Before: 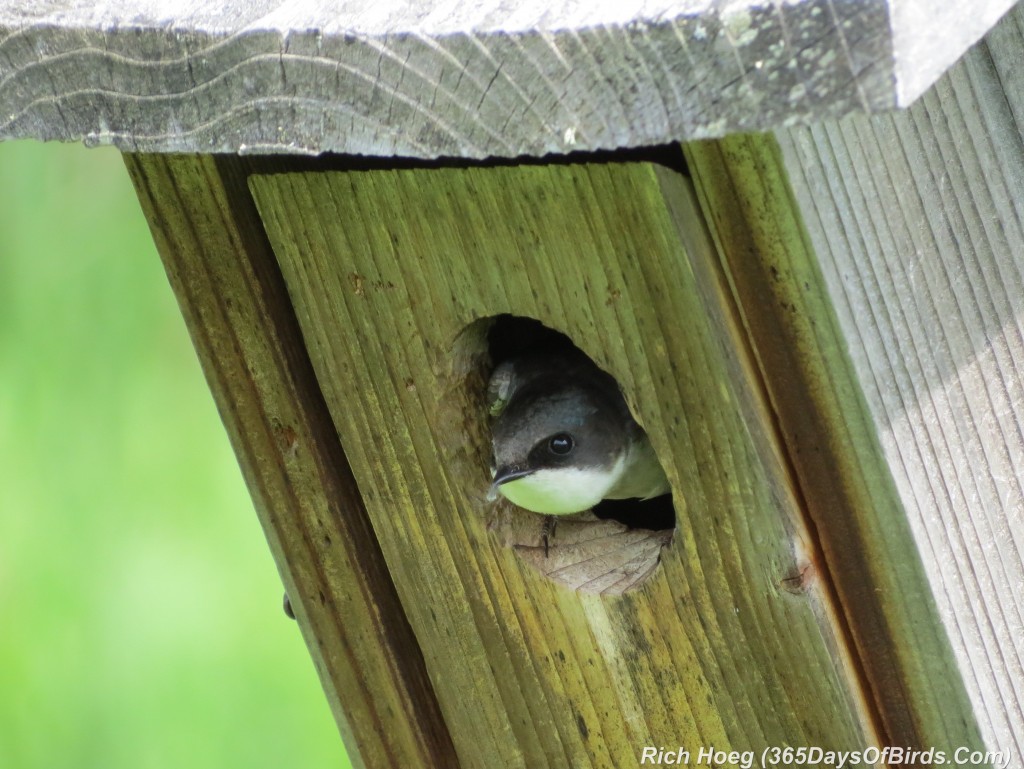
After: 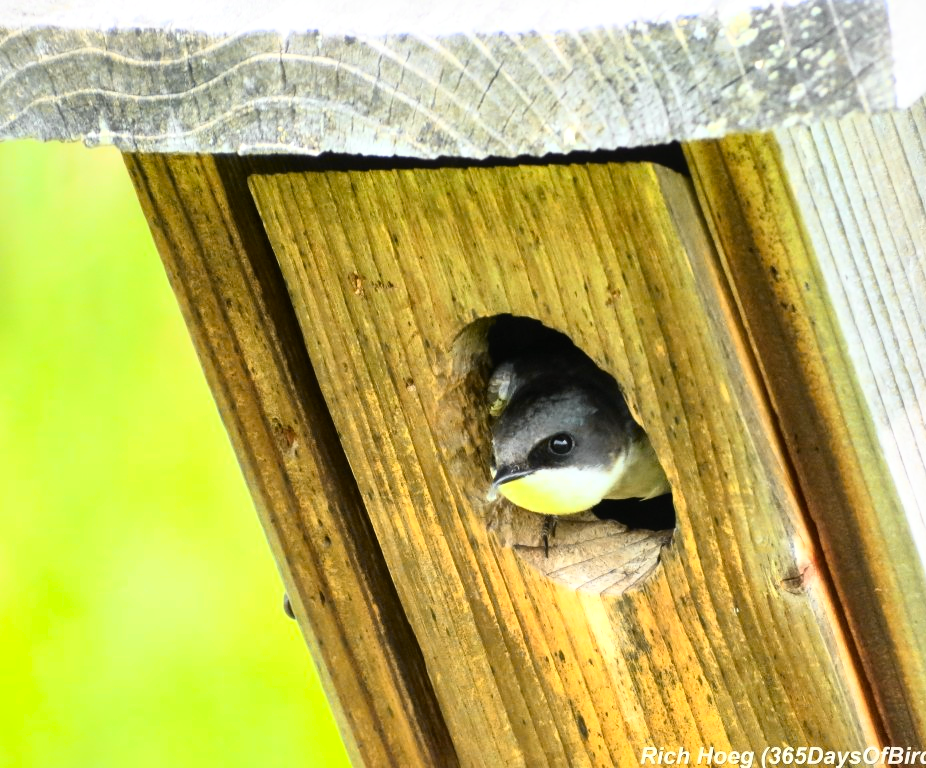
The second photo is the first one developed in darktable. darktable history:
tone curve: curves: ch0 [(0, 0.013) (0.129, 0.1) (0.327, 0.382) (0.489, 0.573) (0.66, 0.748) (0.858, 0.926) (1, 0.977)]; ch1 [(0, 0) (0.353, 0.344) (0.45, 0.46) (0.498, 0.498) (0.521, 0.512) (0.563, 0.559) (0.592, 0.585) (0.647, 0.68) (1, 1)]; ch2 [(0, 0) (0.333, 0.346) (0.375, 0.375) (0.427, 0.44) (0.476, 0.492) (0.511, 0.508) (0.528, 0.533) (0.579, 0.61) (0.612, 0.644) (0.66, 0.715) (1, 1)], color space Lab, independent channels, preserve colors none
contrast brightness saturation: contrast 0.236, brightness 0.244, saturation 0.375
crop: right 9.494%, bottom 0.027%
local contrast: mode bilateral grid, contrast 19, coarseness 50, detail 162%, midtone range 0.2
exposure: compensate highlight preservation false
color zones: curves: ch1 [(0, 0.469) (0.072, 0.457) (0.243, 0.494) (0.429, 0.5) (0.571, 0.5) (0.714, 0.5) (0.857, 0.5) (1, 0.469)]; ch2 [(0, 0.499) (0.143, 0.467) (0.242, 0.436) (0.429, 0.493) (0.571, 0.5) (0.714, 0.5) (0.857, 0.5) (1, 0.499)]
